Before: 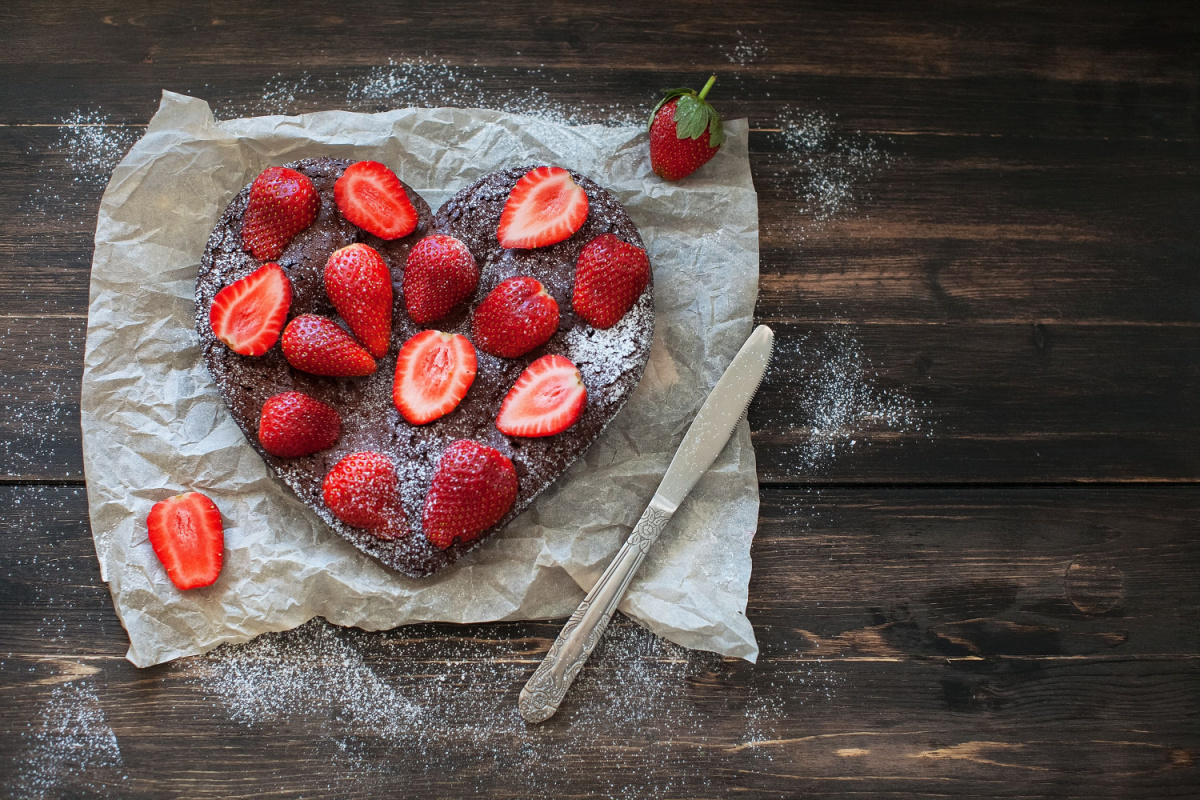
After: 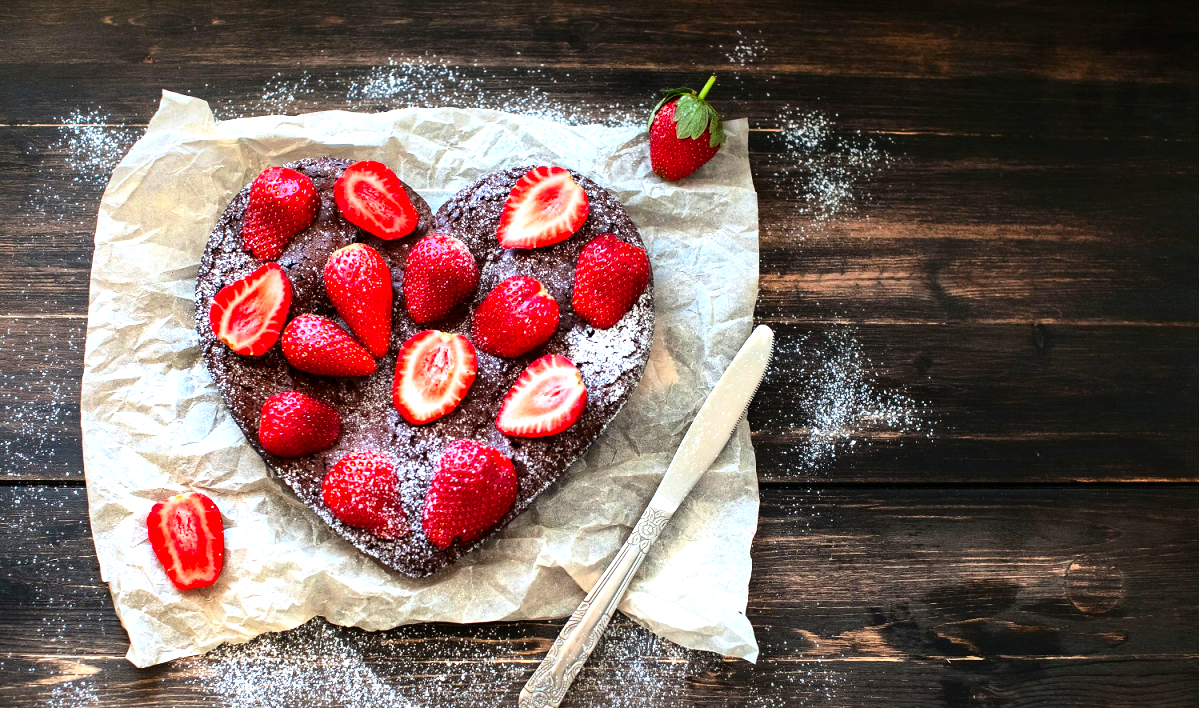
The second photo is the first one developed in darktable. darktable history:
crop and rotate: top 0%, bottom 11.419%
contrast brightness saturation: contrast 0.168, saturation 0.321
shadows and highlights: soften with gaussian
tone equalizer: -8 EV -1.11 EV, -7 EV -1.01 EV, -6 EV -0.841 EV, -5 EV -0.583 EV, -3 EV 0.604 EV, -2 EV 0.877 EV, -1 EV 1 EV, +0 EV 1.07 EV
